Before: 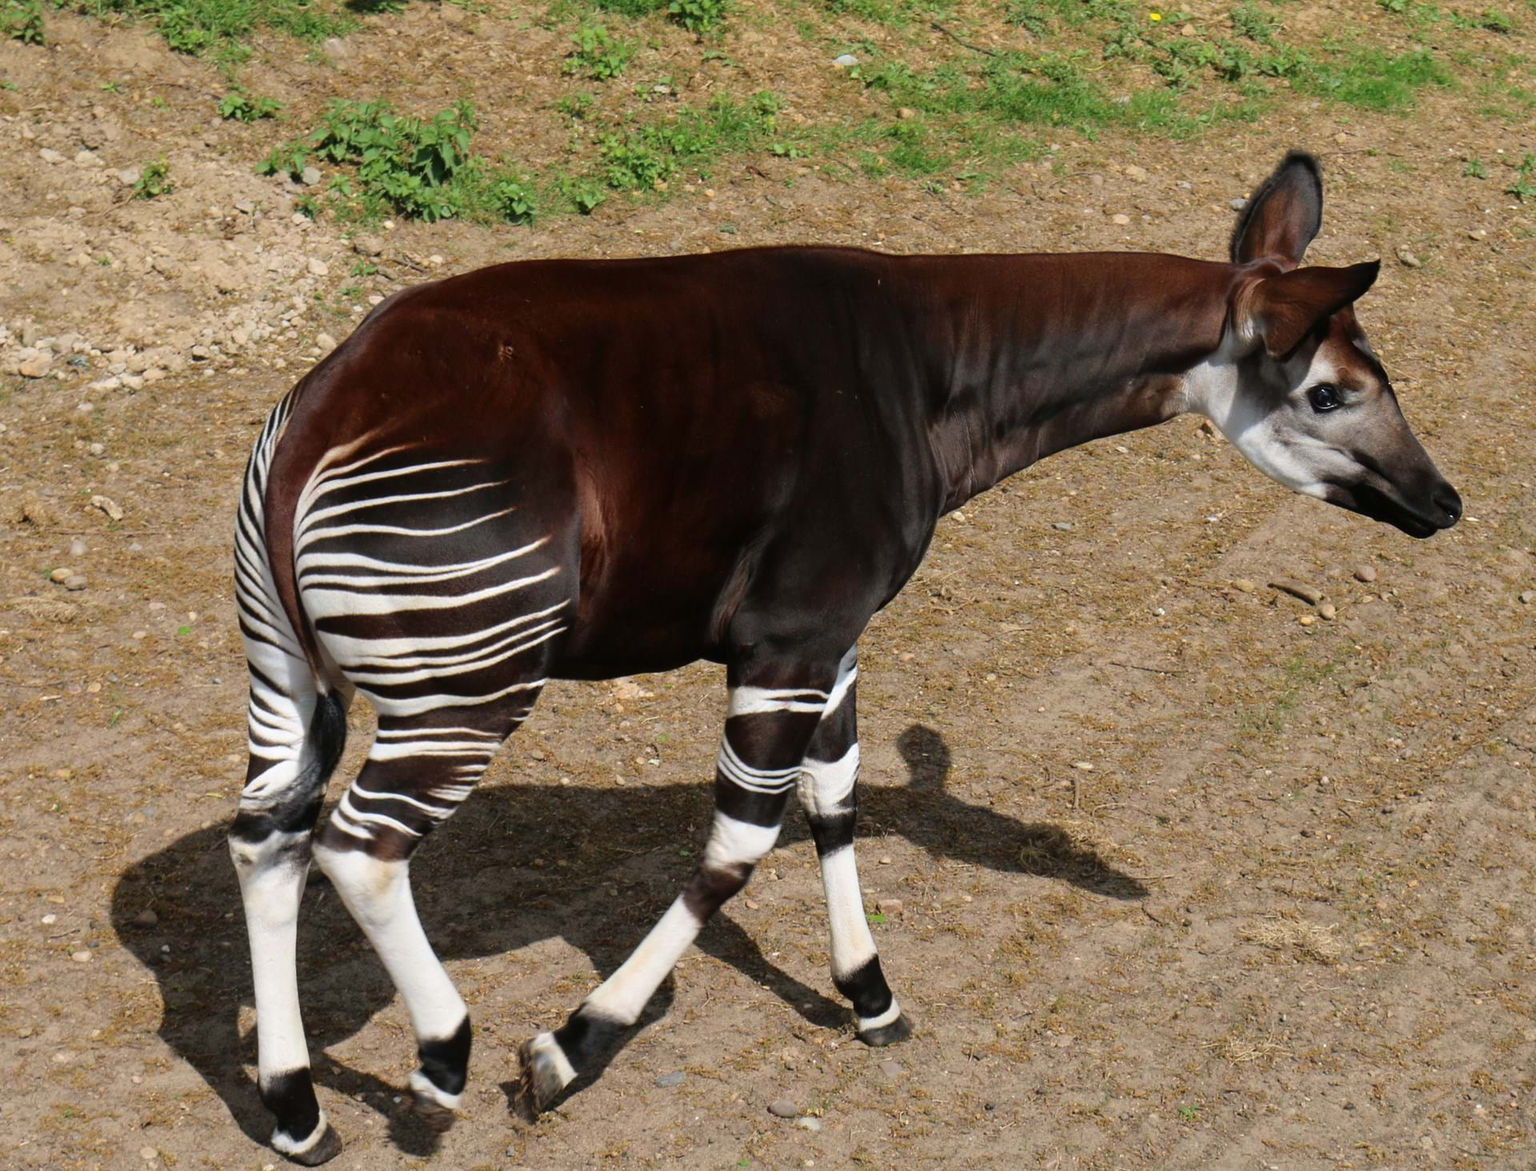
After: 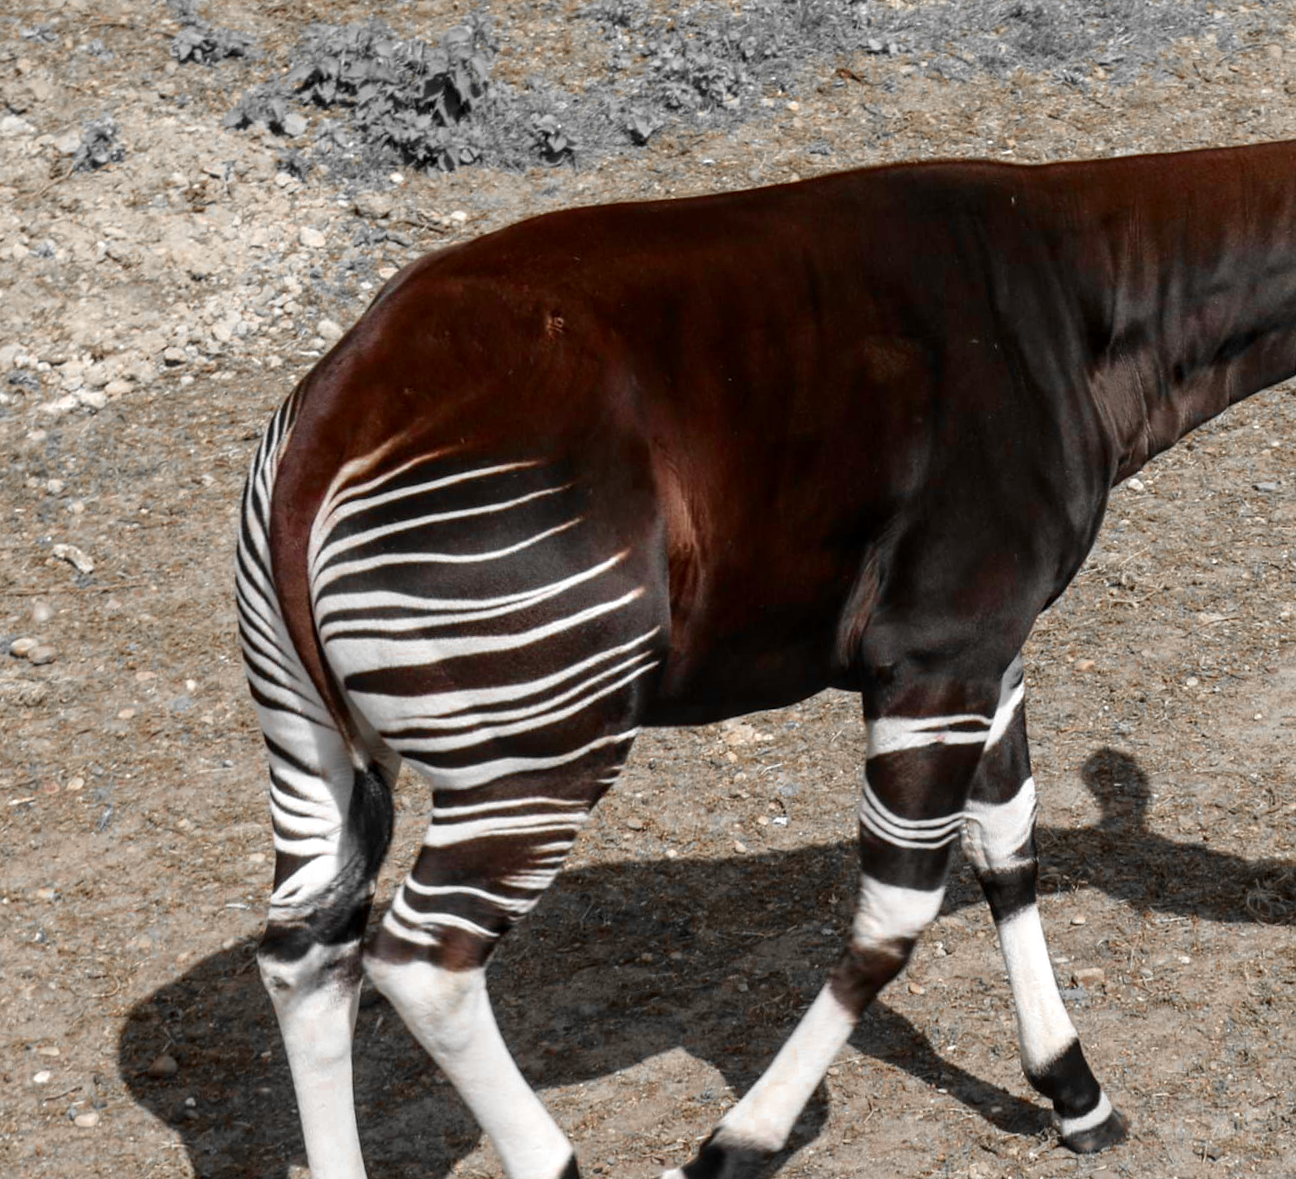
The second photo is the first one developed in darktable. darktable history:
local contrast: on, module defaults
crop: top 5.803%, right 27.864%, bottom 5.804%
exposure: black level correction 0.001, exposure 0.191 EV, compensate highlight preservation false
rotate and perspective: rotation -4.57°, crop left 0.054, crop right 0.944, crop top 0.087, crop bottom 0.914
color zones: curves: ch0 [(0, 0.497) (0.096, 0.361) (0.221, 0.538) (0.429, 0.5) (0.571, 0.5) (0.714, 0.5) (0.857, 0.5) (1, 0.497)]; ch1 [(0, 0.5) (0.143, 0.5) (0.257, -0.002) (0.429, 0.04) (0.571, -0.001) (0.714, -0.015) (0.857, 0.024) (1, 0.5)]
